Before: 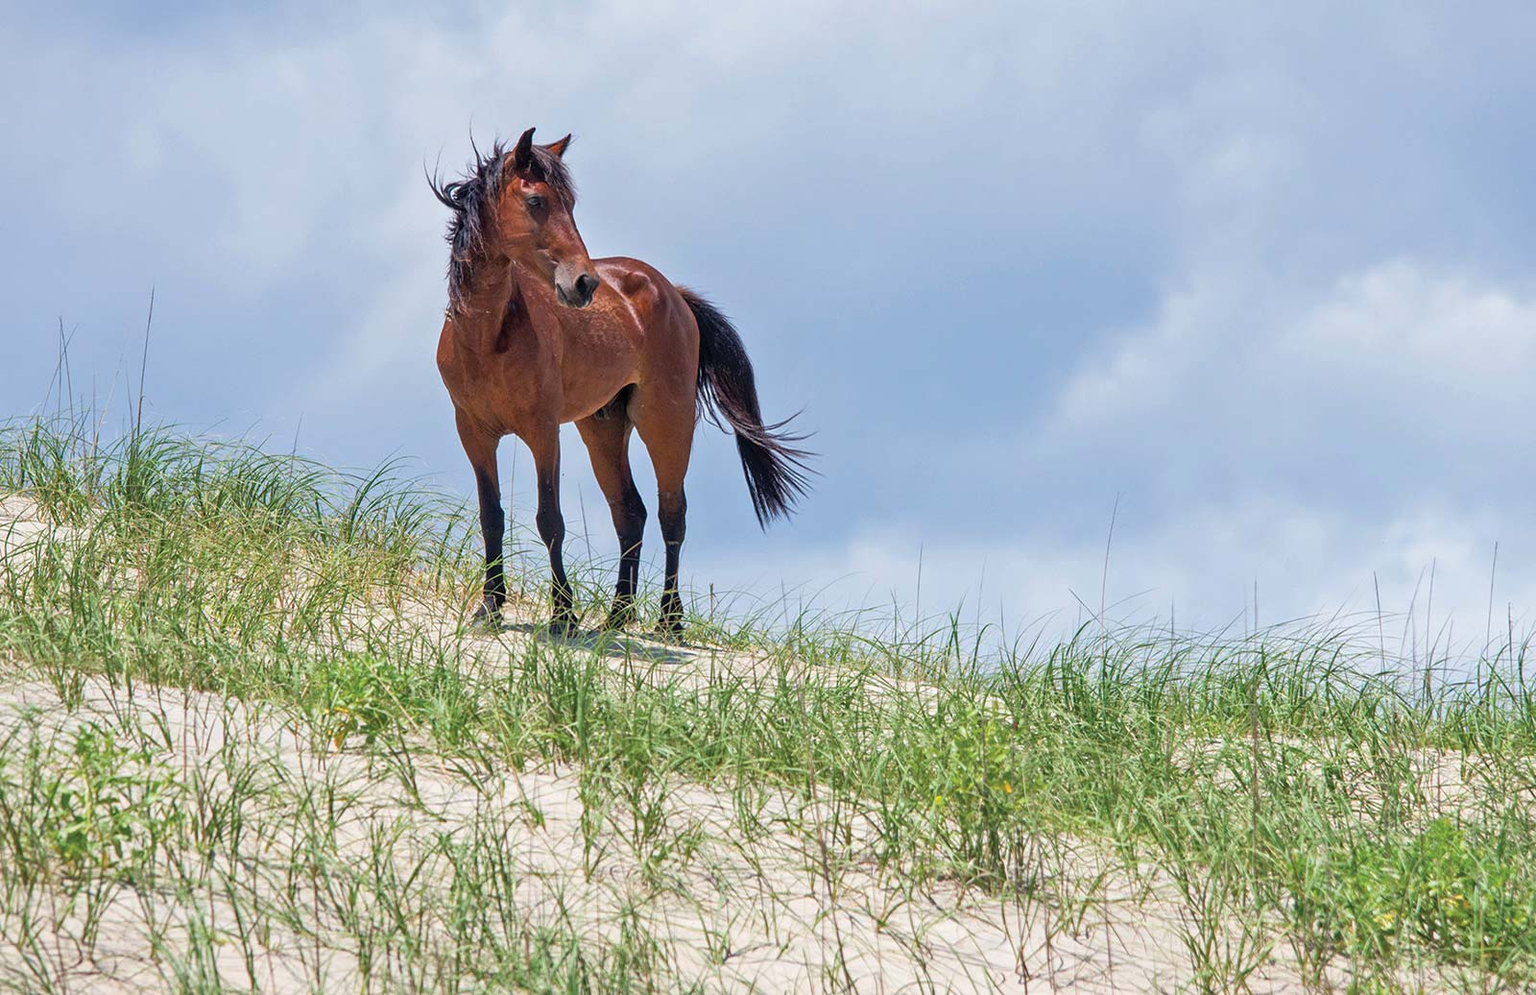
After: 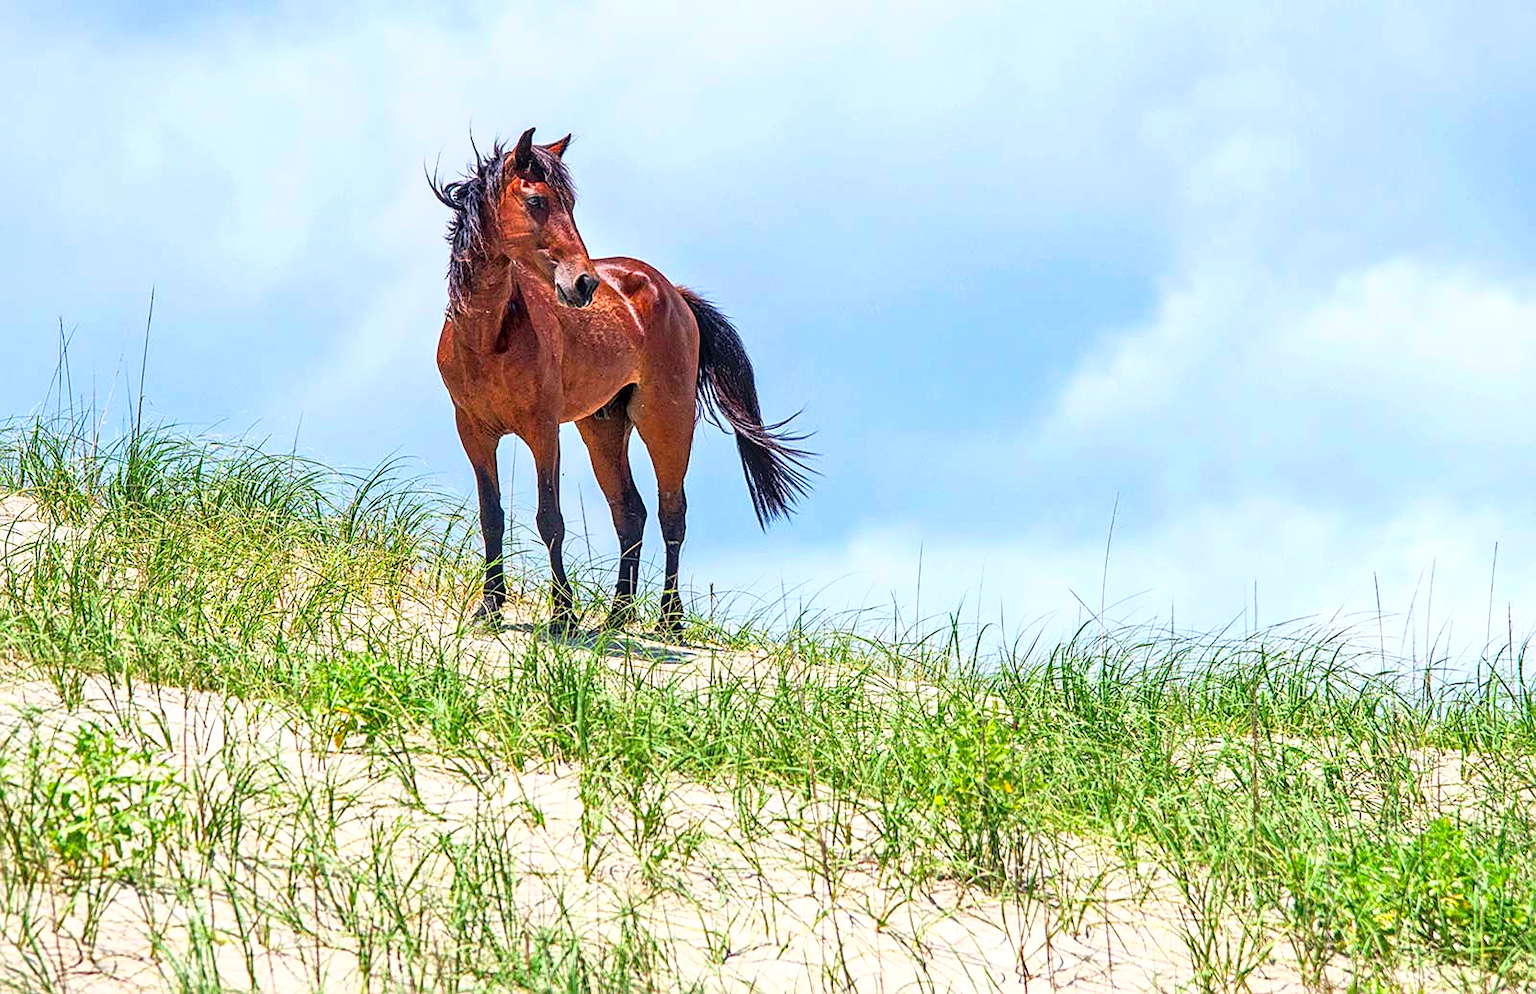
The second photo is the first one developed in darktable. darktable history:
local contrast: detail 130%
sharpen: on, module defaults
contrast brightness saturation: brightness -0.028, saturation 0.37
tone curve: curves: ch0 [(0, 0) (0.051, 0.047) (0.102, 0.099) (0.236, 0.249) (0.429, 0.473) (0.67, 0.755) (0.875, 0.948) (1, 0.985)]; ch1 [(0, 0) (0.339, 0.298) (0.402, 0.363) (0.453, 0.413) (0.485, 0.469) (0.494, 0.493) (0.504, 0.502) (0.515, 0.526) (0.563, 0.591) (0.597, 0.639) (0.834, 0.888) (1, 1)]; ch2 [(0, 0) (0.362, 0.353) (0.425, 0.439) (0.501, 0.501) (0.537, 0.538) (0.58, 0.59) (0.642, 0.669) (0.773, 0.856) (1, 1)], color space Lab, linked channels, preserve colors none
exposure: exposure 0.298 EV, compensate highlight preservation false
